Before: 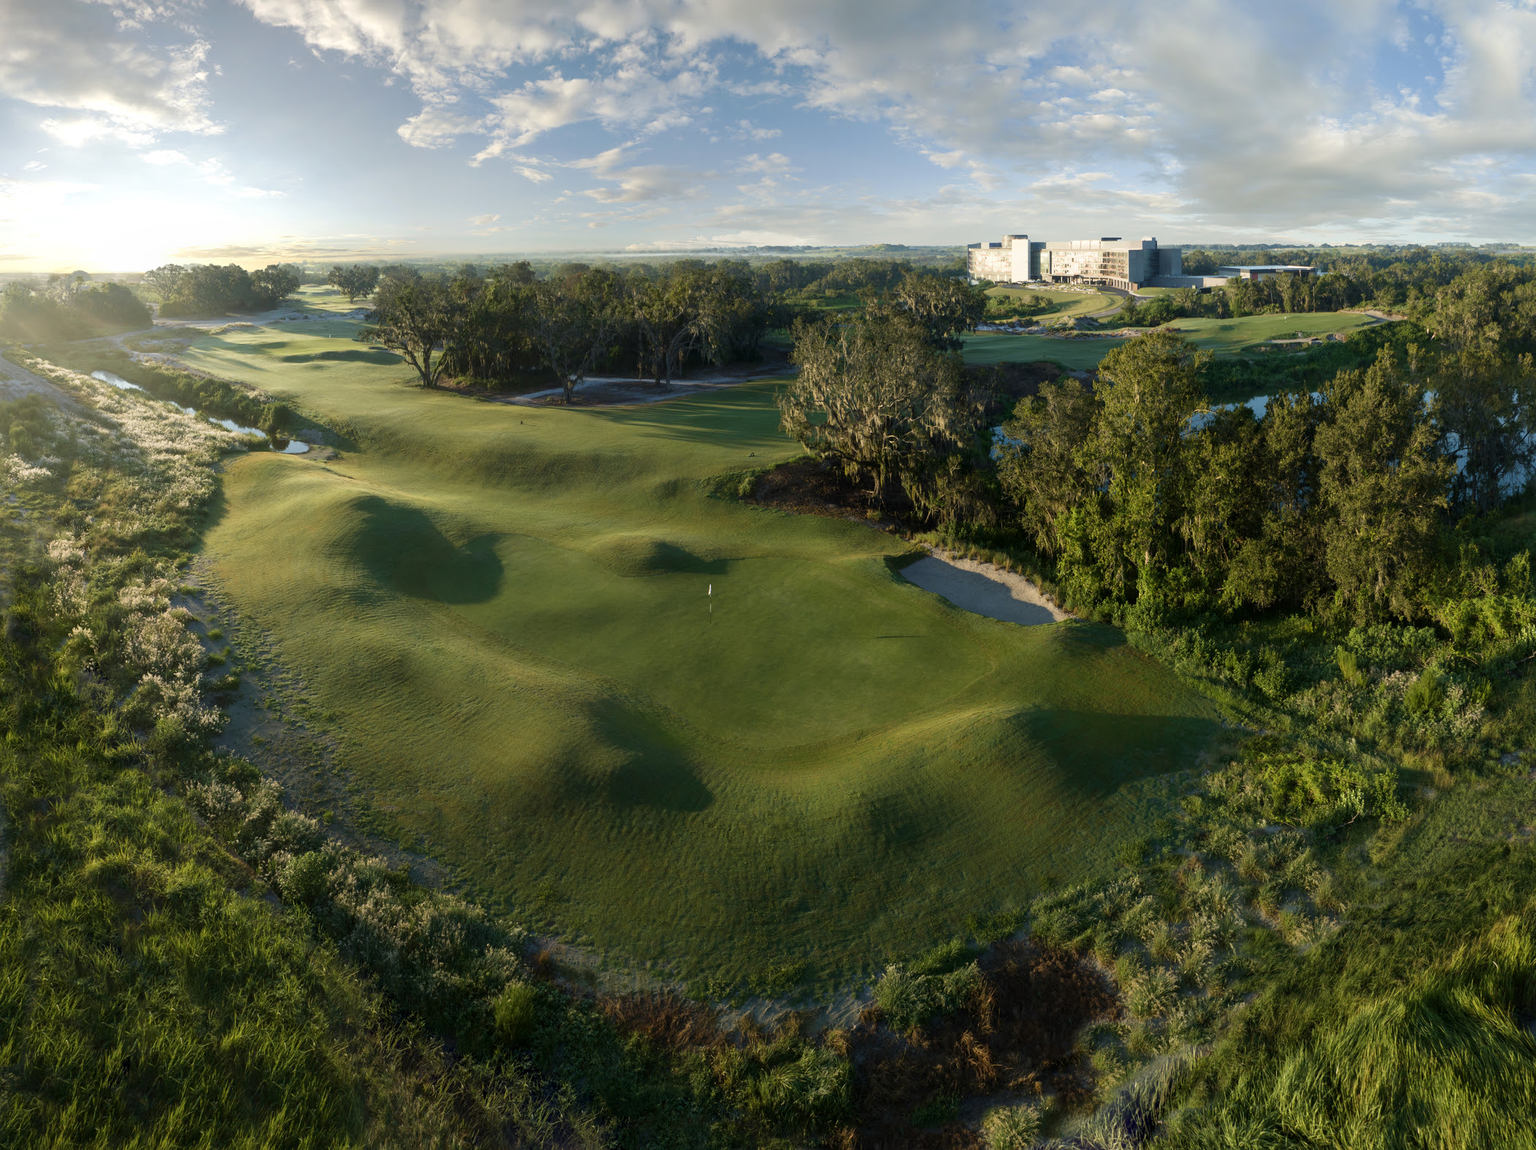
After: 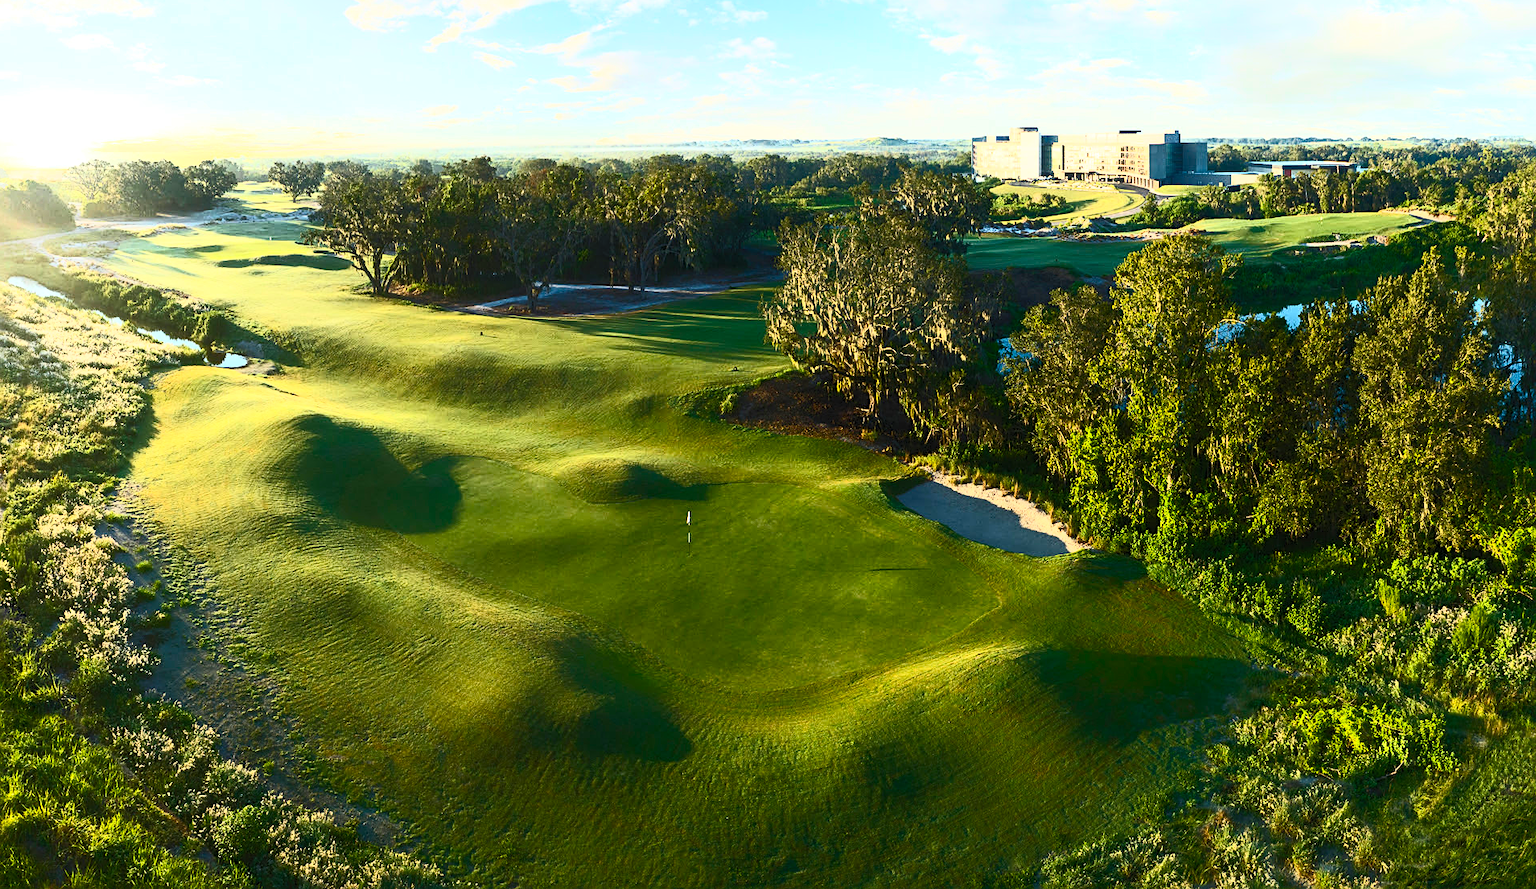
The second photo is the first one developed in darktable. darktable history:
contrast brightness saturation: contrast 0.811, brightness 0.606, saturation 0.573
sharpen: amount 0.493
crop: left 5.493%, top 10.397%, right 3.581%, bottom 19.185%
exposure: compensate exposure bias true, compensate highlight preservation false
